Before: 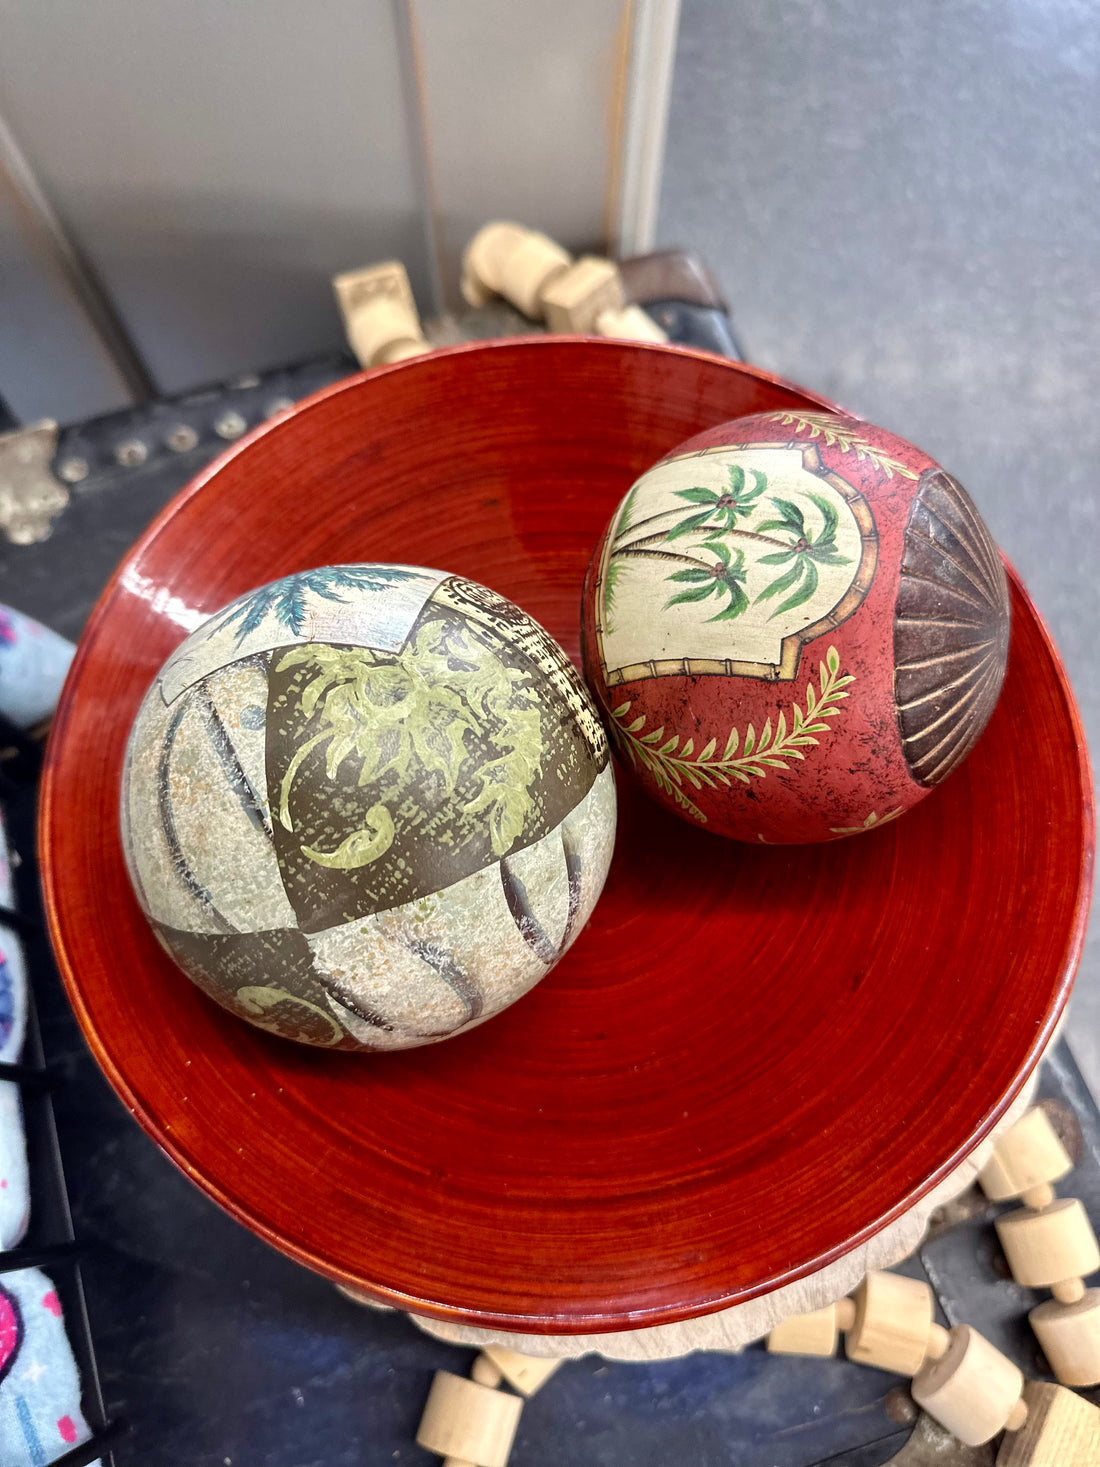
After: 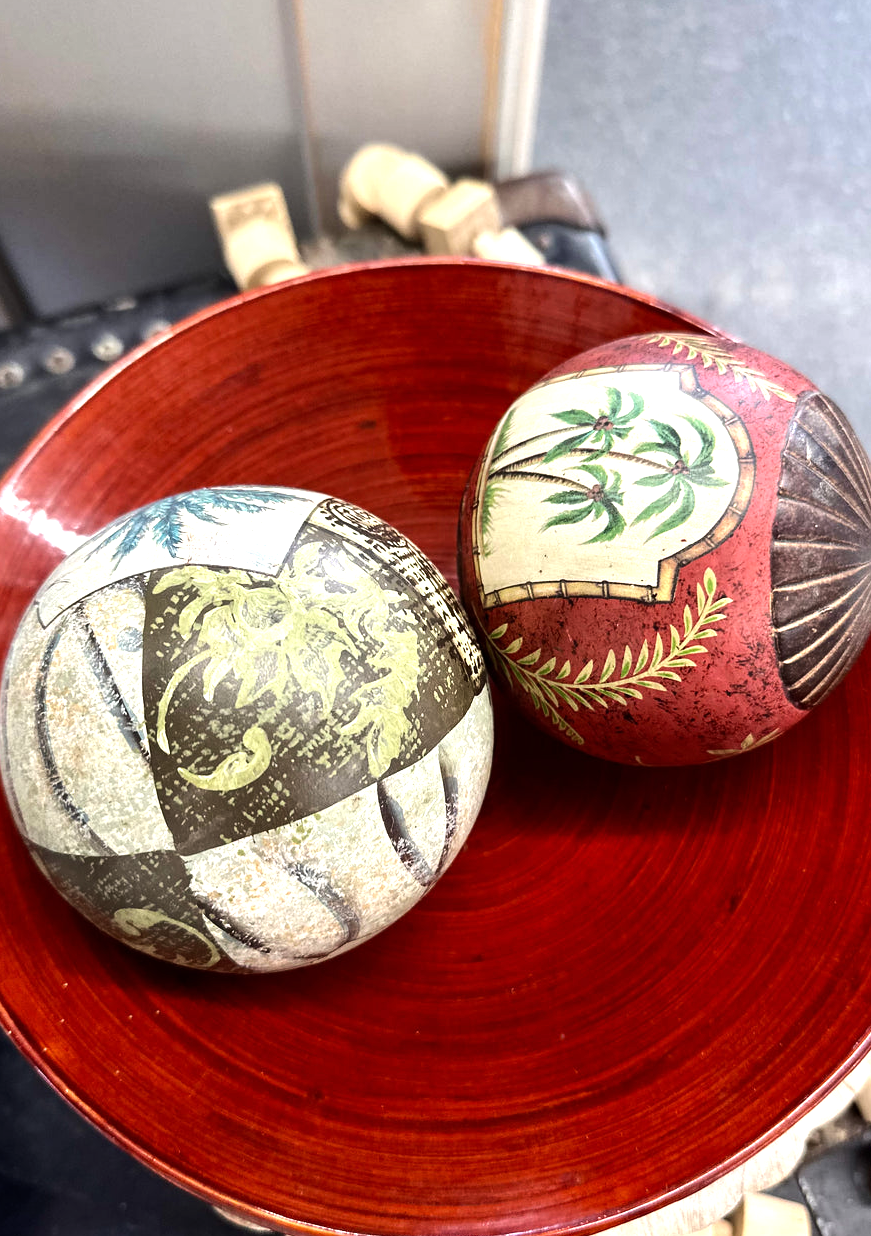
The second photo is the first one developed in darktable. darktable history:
crop: left 11.225%, top 5.381%, right 9.565%, bottom 10.314%
tone equalizer: -8 EV -0.75 EV, -7 EV -0.7 EV, -6 EV -0.6 EV, -5 EV -0.4 EV, -3 EV 0.4 EV, -2 EV 0.6 EV, -1 EV 0.7 EV, +0 EV 0.75 EV, edges refinement/feathering 500, mask exposure compensation -1.57 EV, preserve details no
